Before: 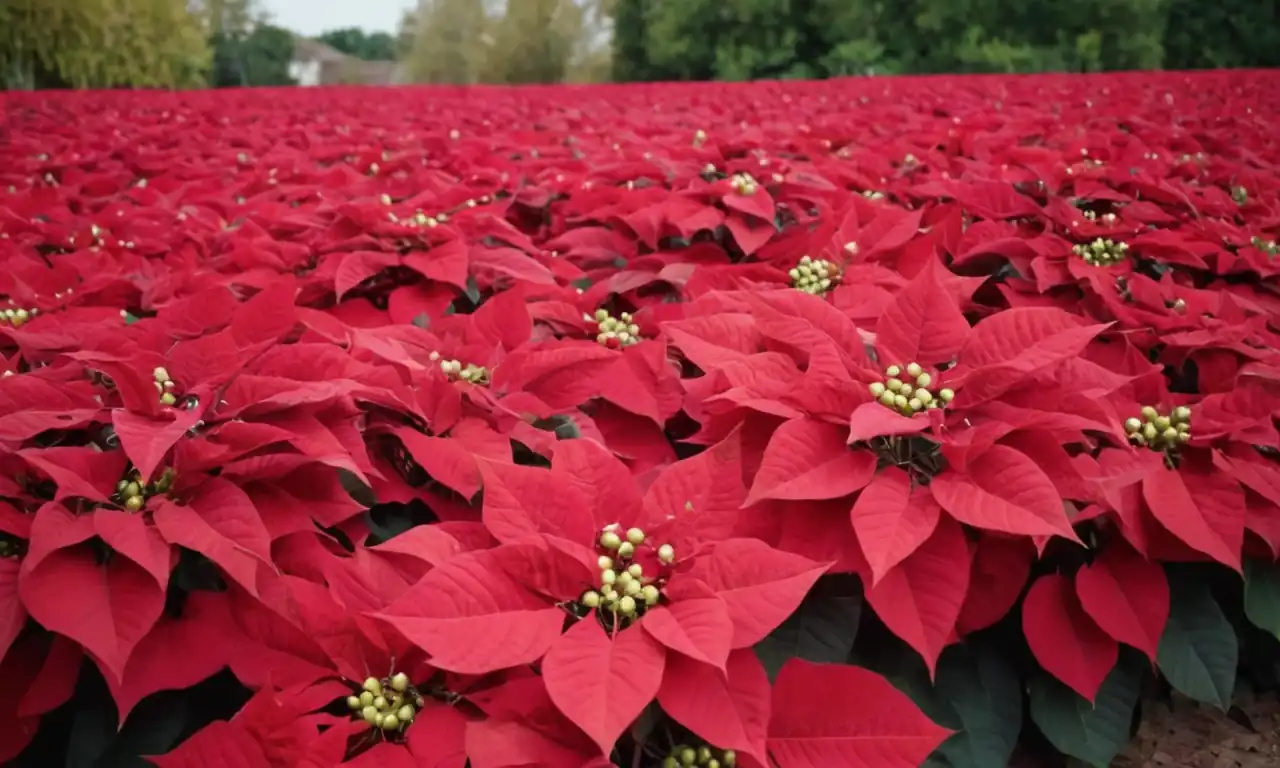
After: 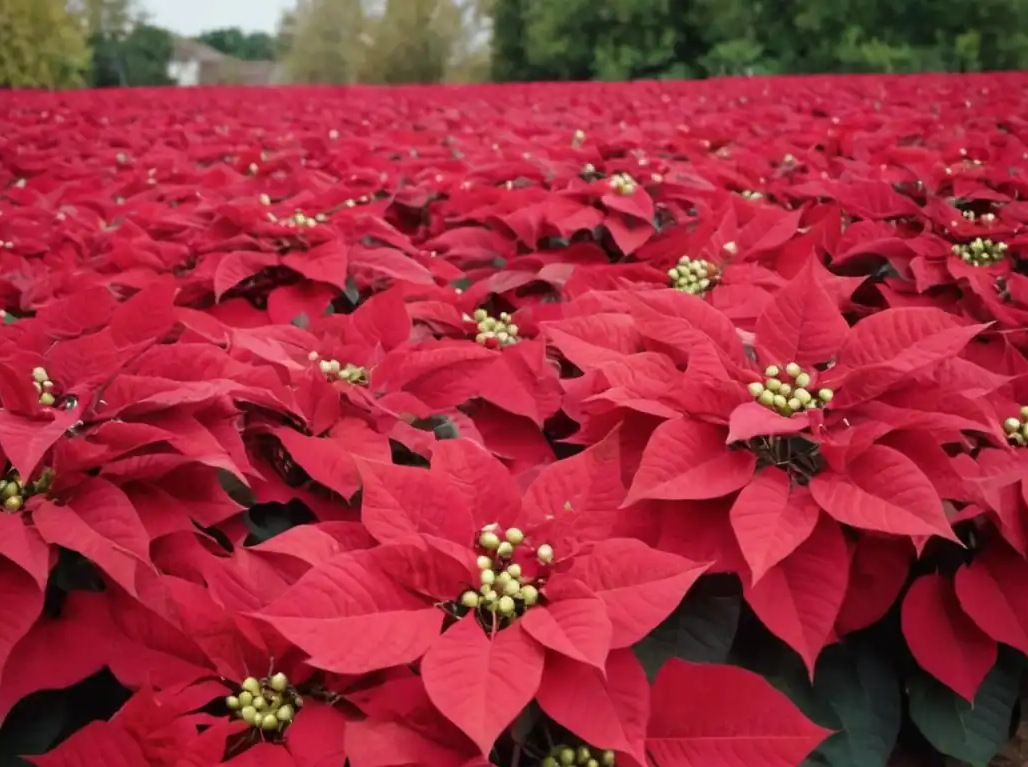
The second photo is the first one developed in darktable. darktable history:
crop and rotate: left 9.491%, right 10.157%
